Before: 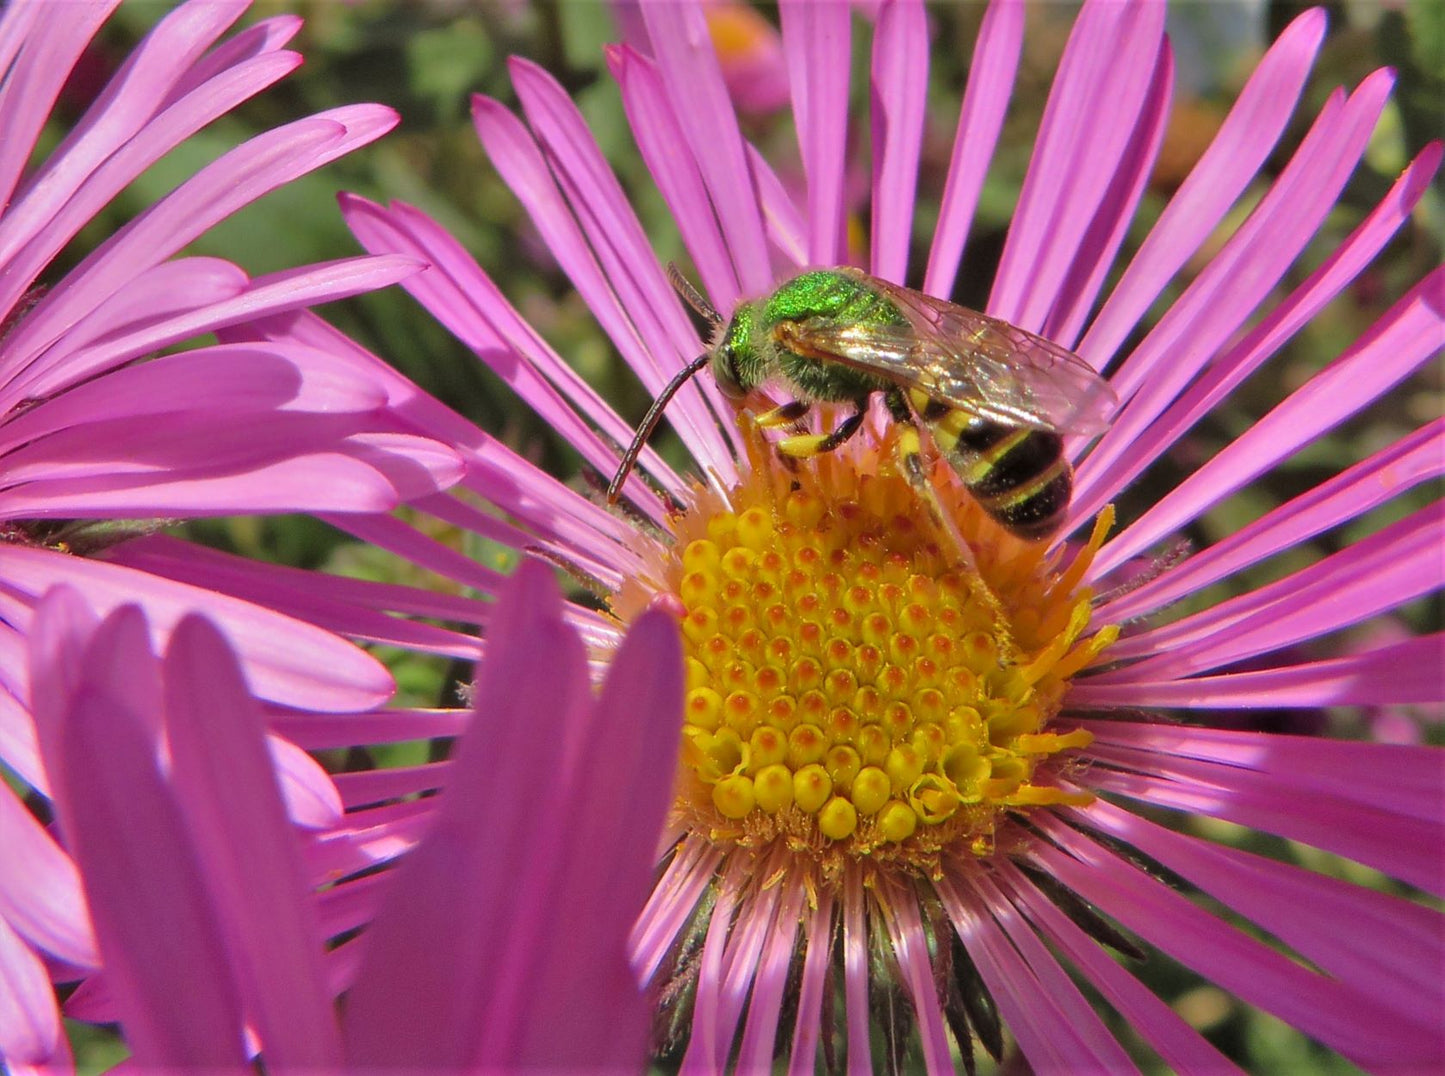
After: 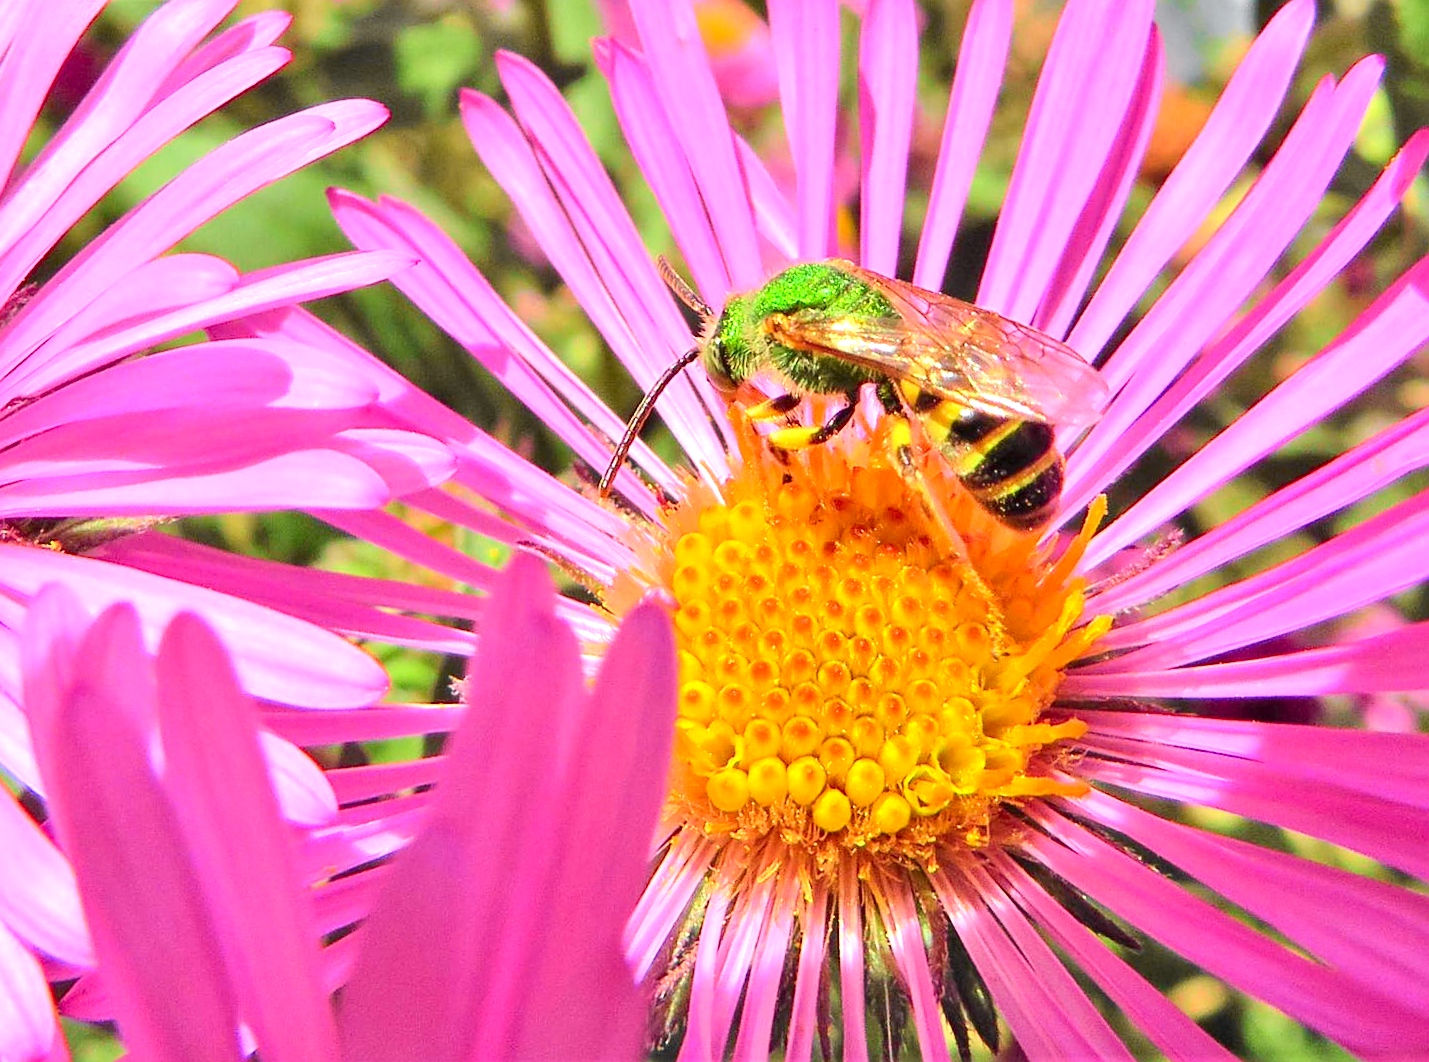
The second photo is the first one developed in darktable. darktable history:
tone curve: curves: ch0 [(0, 0) (0.071, 0.047) (0.266, 0.26) (0.491, 0.552) (0.753, 0.818) (1, 0.983)]; ch1 [(0, 0) (0.346, 0.307) (0.408, 0.369) (0.463, 0.443) (0.482, 0.493) (0.502, 0.5) (0.517, 0.518) (0.546, 0.587) (0.588, 0.643) (0.651, 0.709) (1, 1)]; ch2 [(0, 0) (0.346, 0.34) (0.434, 0.46) (0.485, 0.494) (0.5, 0.494) (0.517, 0.503) (0.535, 0.545) (0.583, 0.634) (0.625, 0.686) (1, 1)], color space Lab, independent channels, preserve colors none
exposure: black level correction 0, exposure 1.1 EV, compensate highlight preservation false
sharpen: on, module defaults
rotate and perspective: rotation -0.45°, automatic cropping original format, crop left 0.008, crop right 0.992, crop top 0.012, crop bottom 0.988
